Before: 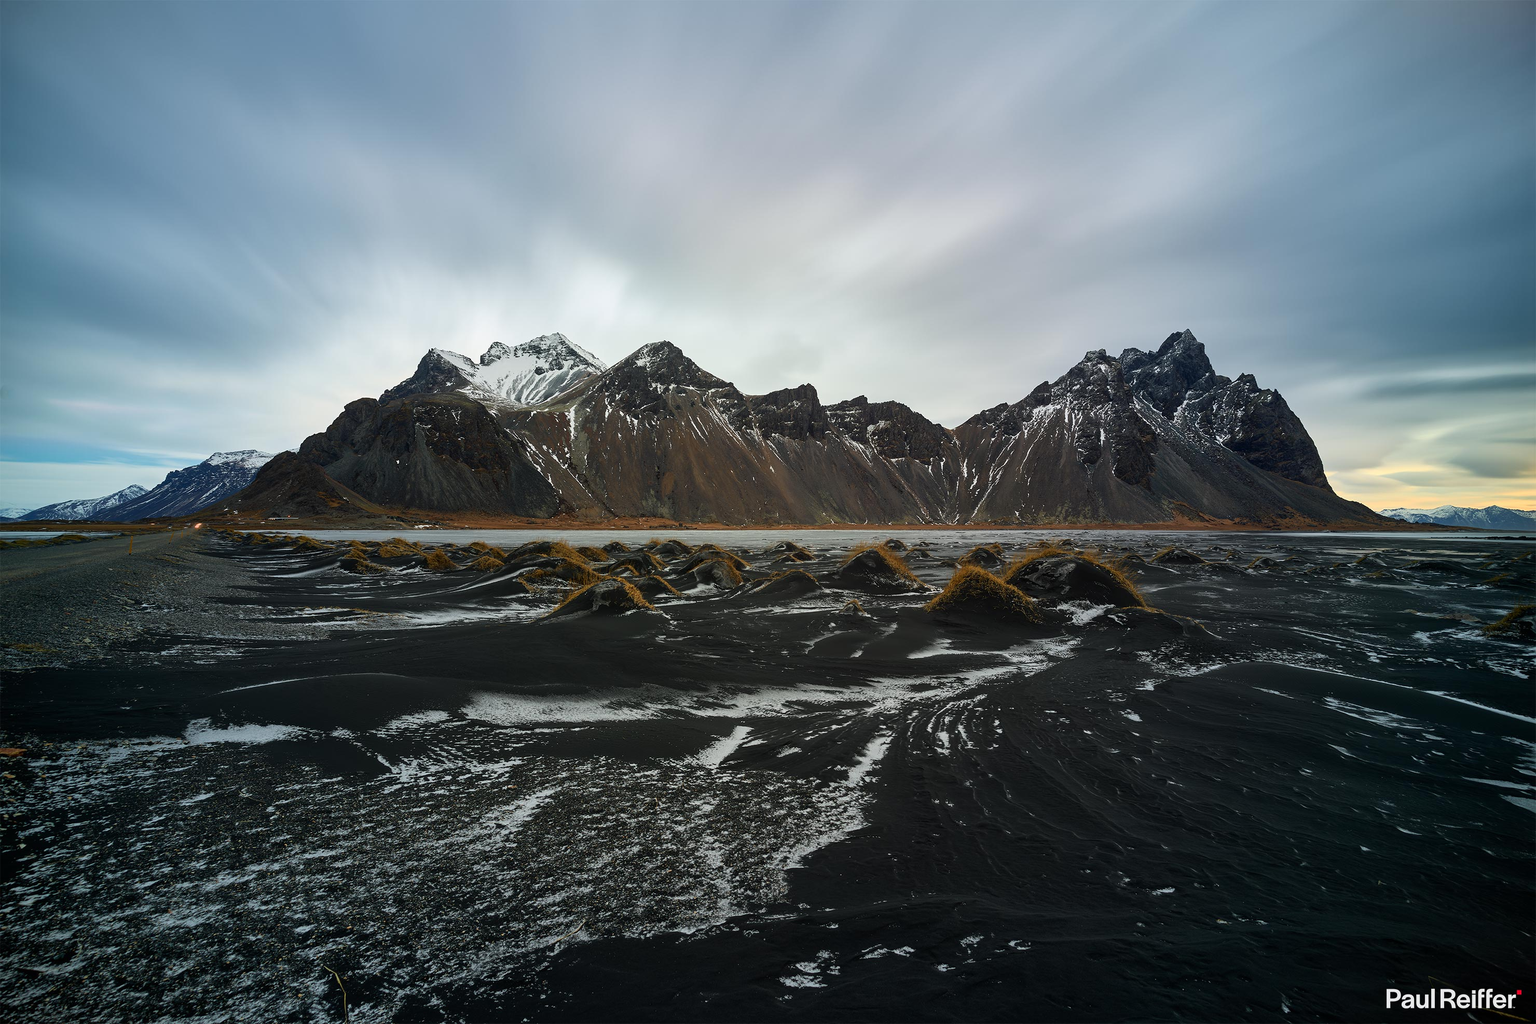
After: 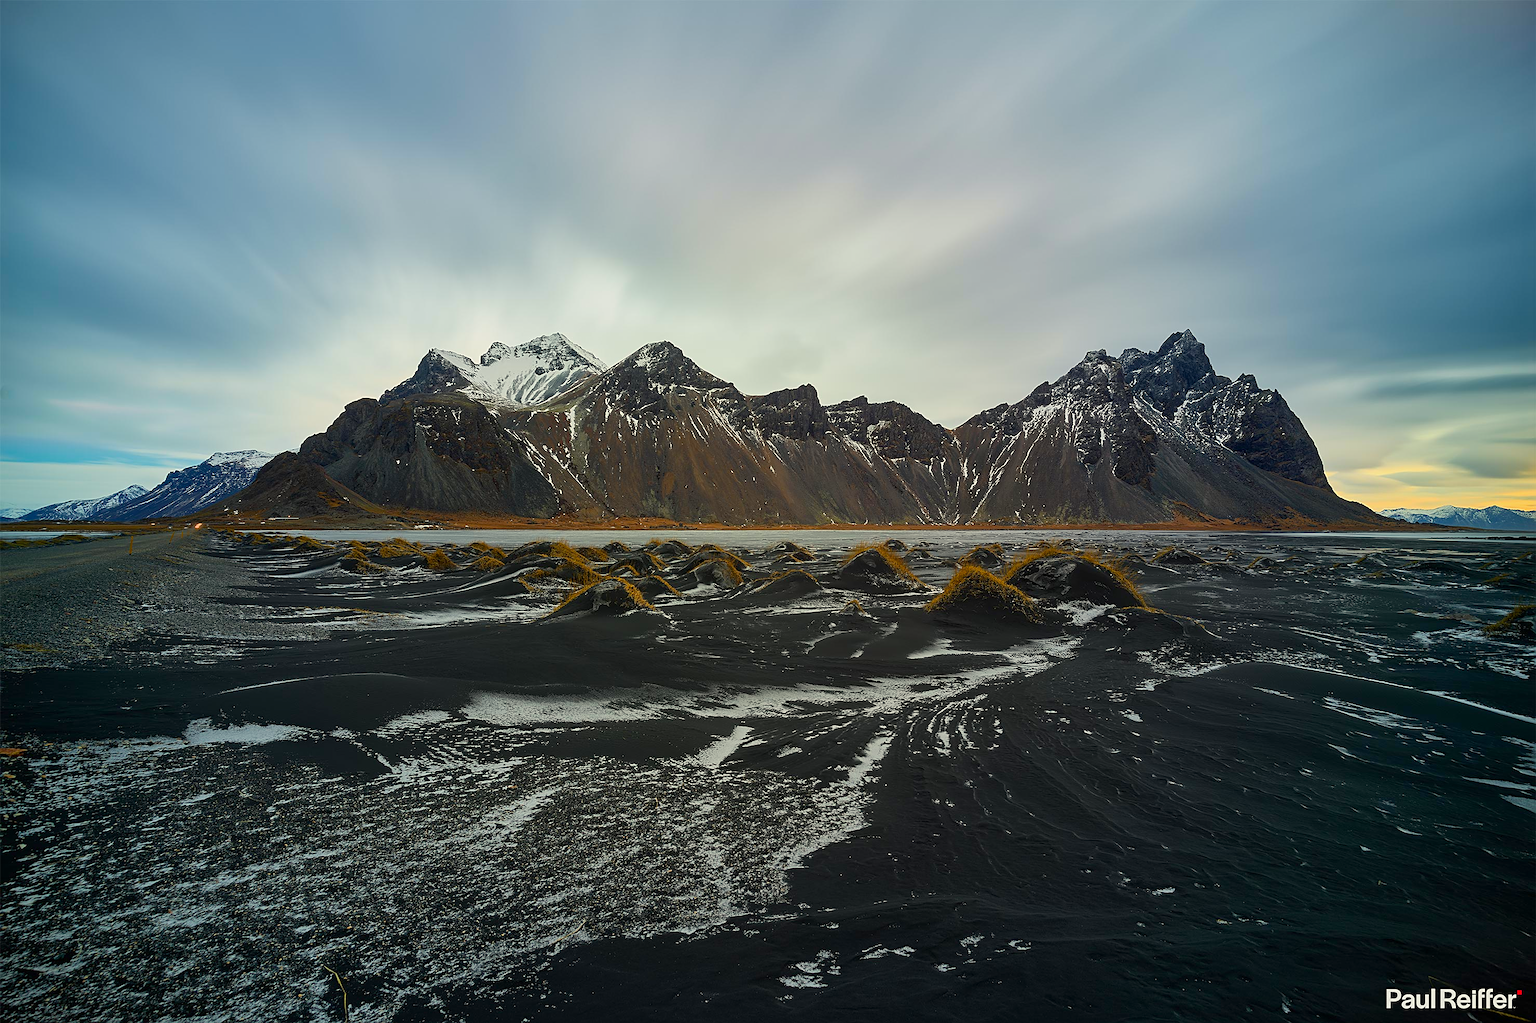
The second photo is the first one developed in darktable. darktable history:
color balance rgb: highlights gain › luminance 5.946%, highlights gain › chroma 2.496%, highlights gain › hue 89.11°, perceptual saturation grading › global saturation 30.926%, contrast -10.572%
sharpen: on, module defaults
